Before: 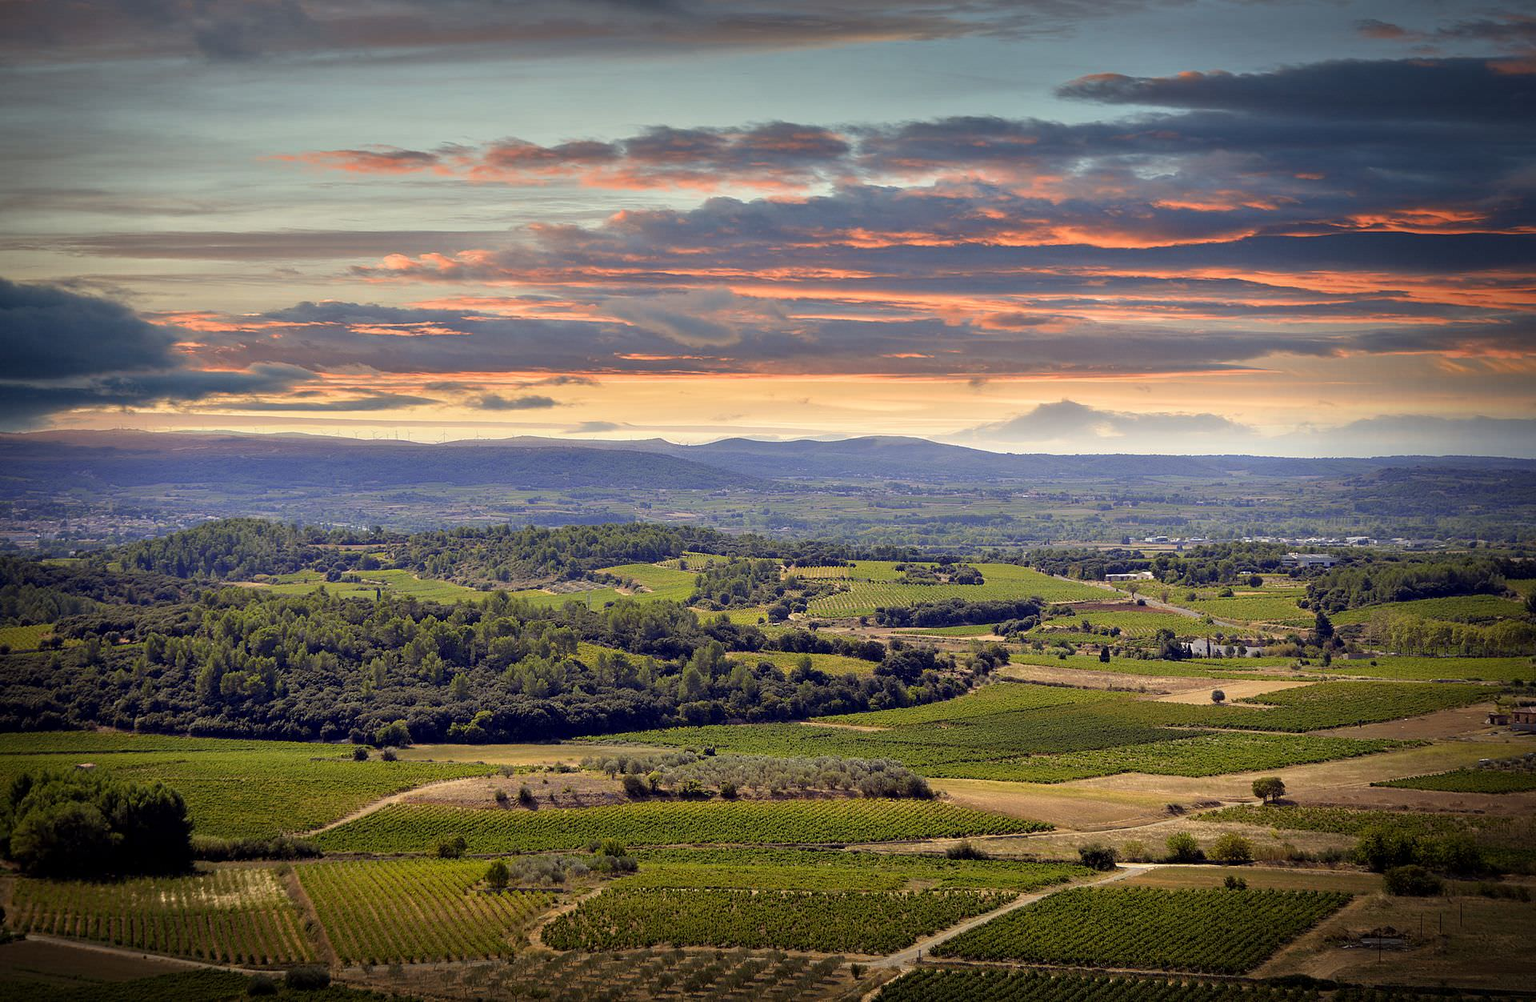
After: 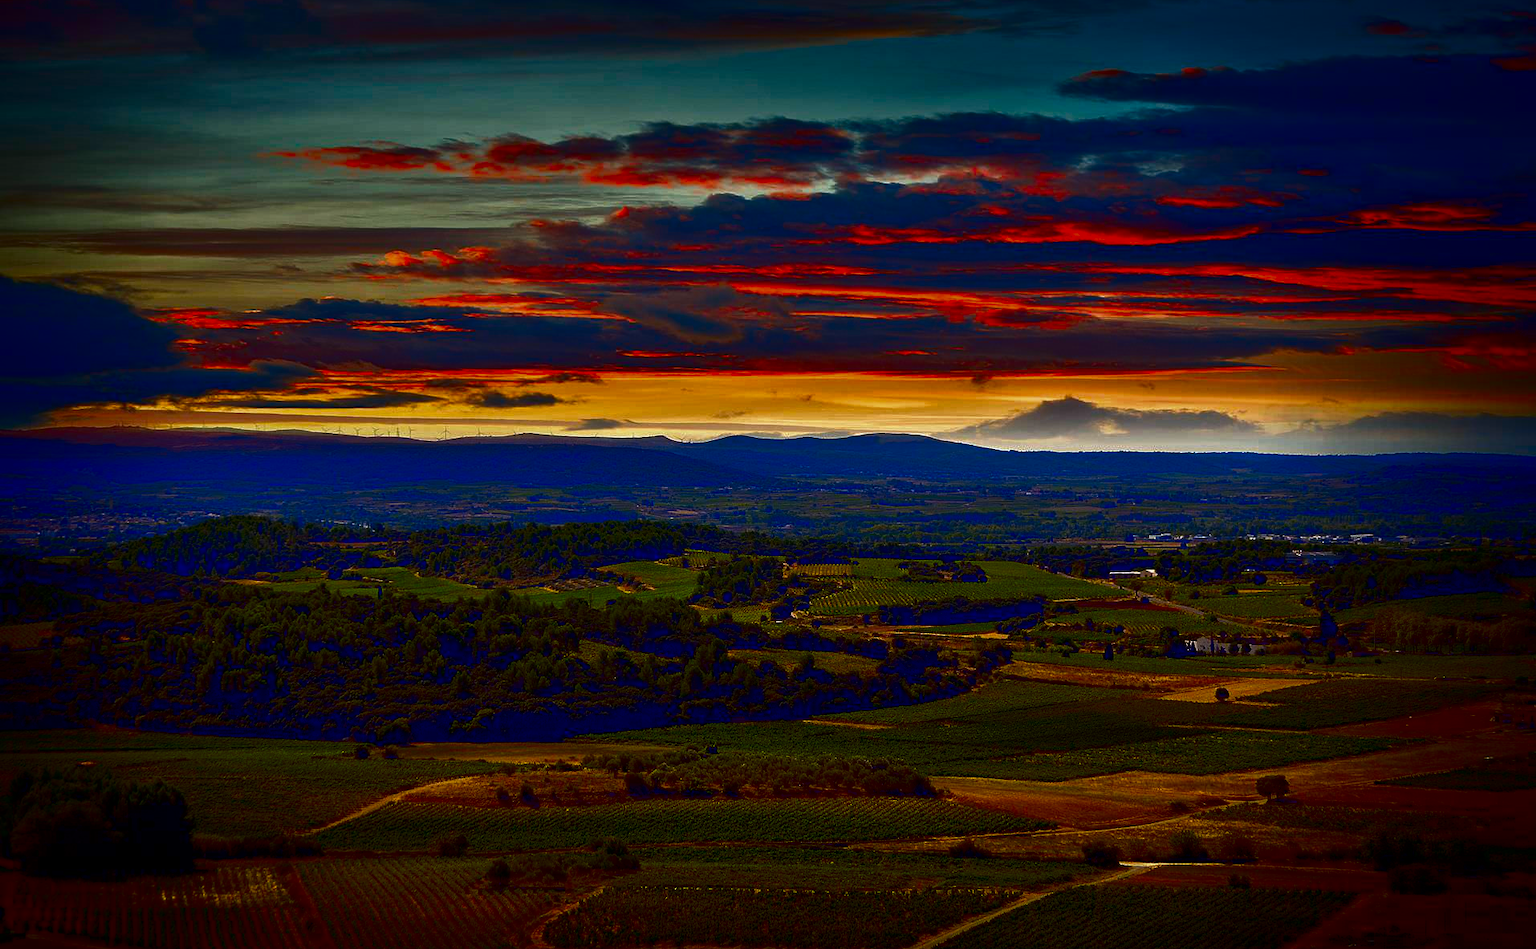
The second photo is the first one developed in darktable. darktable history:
crop: top 0.448%, right 0.264%, bottom 5.045%
contrast brightness saturation: brightness -1, saturation 1
haze removal: compatibility mode true, adaptive false
